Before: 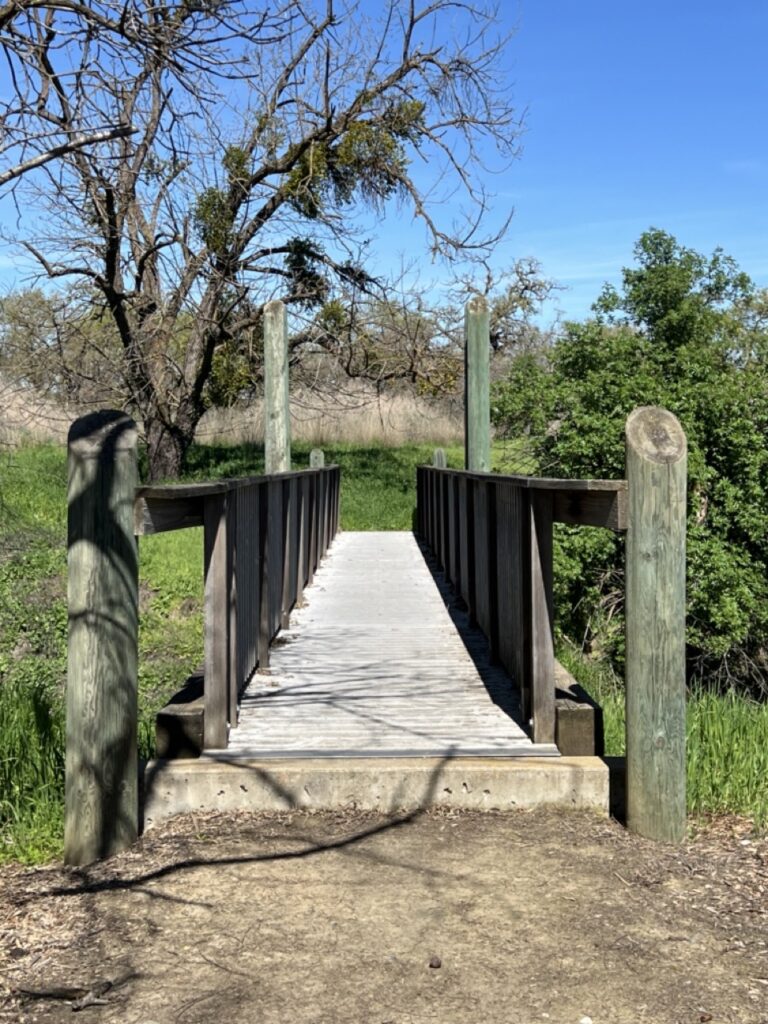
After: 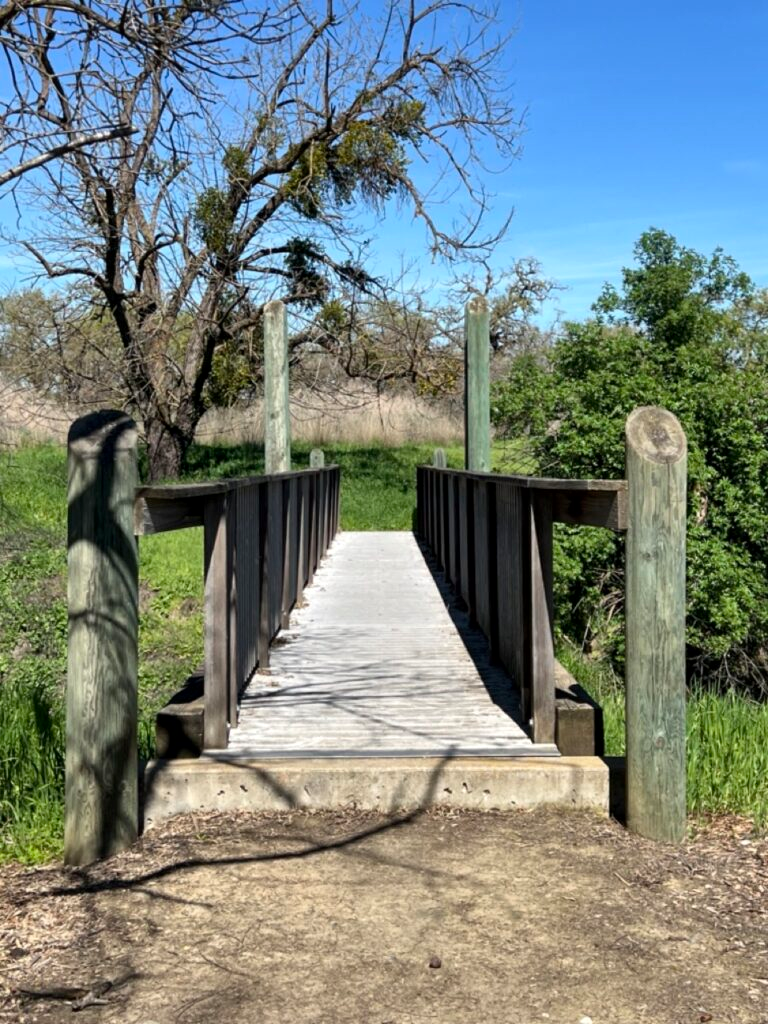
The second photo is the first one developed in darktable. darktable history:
local contrast: mode bilateral grid, contrast 19, coarseness 49, detail 120%, midtone range 0.2
